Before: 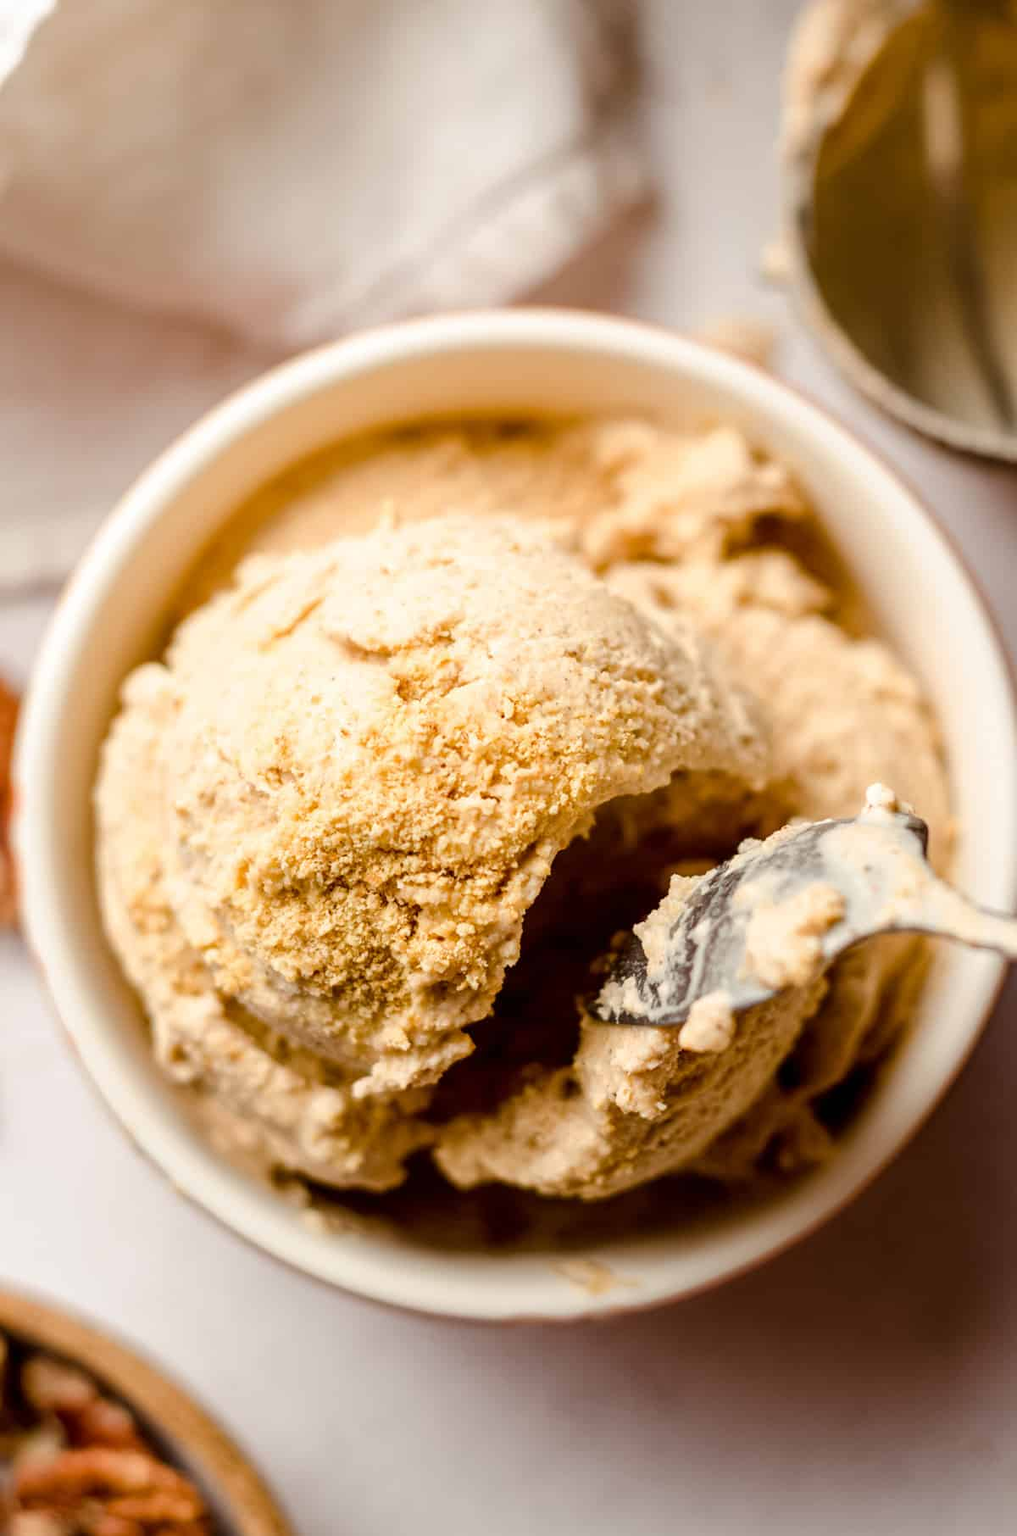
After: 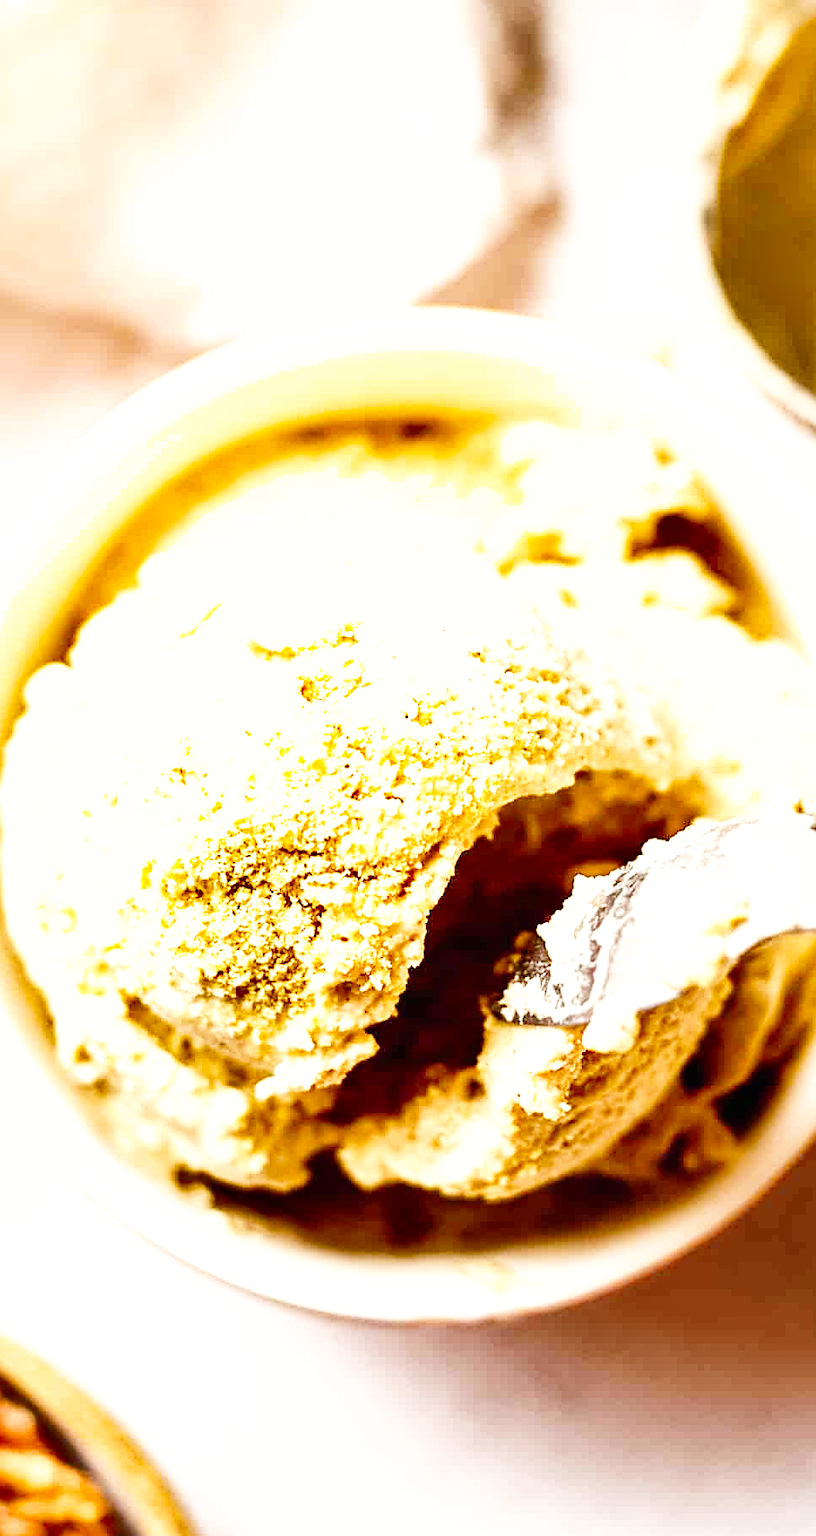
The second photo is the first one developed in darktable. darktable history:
base curve: curves: ch0 [(0, 0) (0.008, 0.007) (0.022, 0.029) (0.048, 0.089) (0.092, 0.197) (0.191, 0.399) (0.275, 0.534) (0.357, 0.65) (0.477, 0.78) (0.542, 0.833) (0.799, 0.973) (1, 1)], preserve colors none
crop and rotate: left 9.583%, right 10.125%
shadows and highlights: soften with gaussian
exposure: black level correction 0, exposure 1.123 EV, compensate highlight preservation false
sharpen: on, module defaults
